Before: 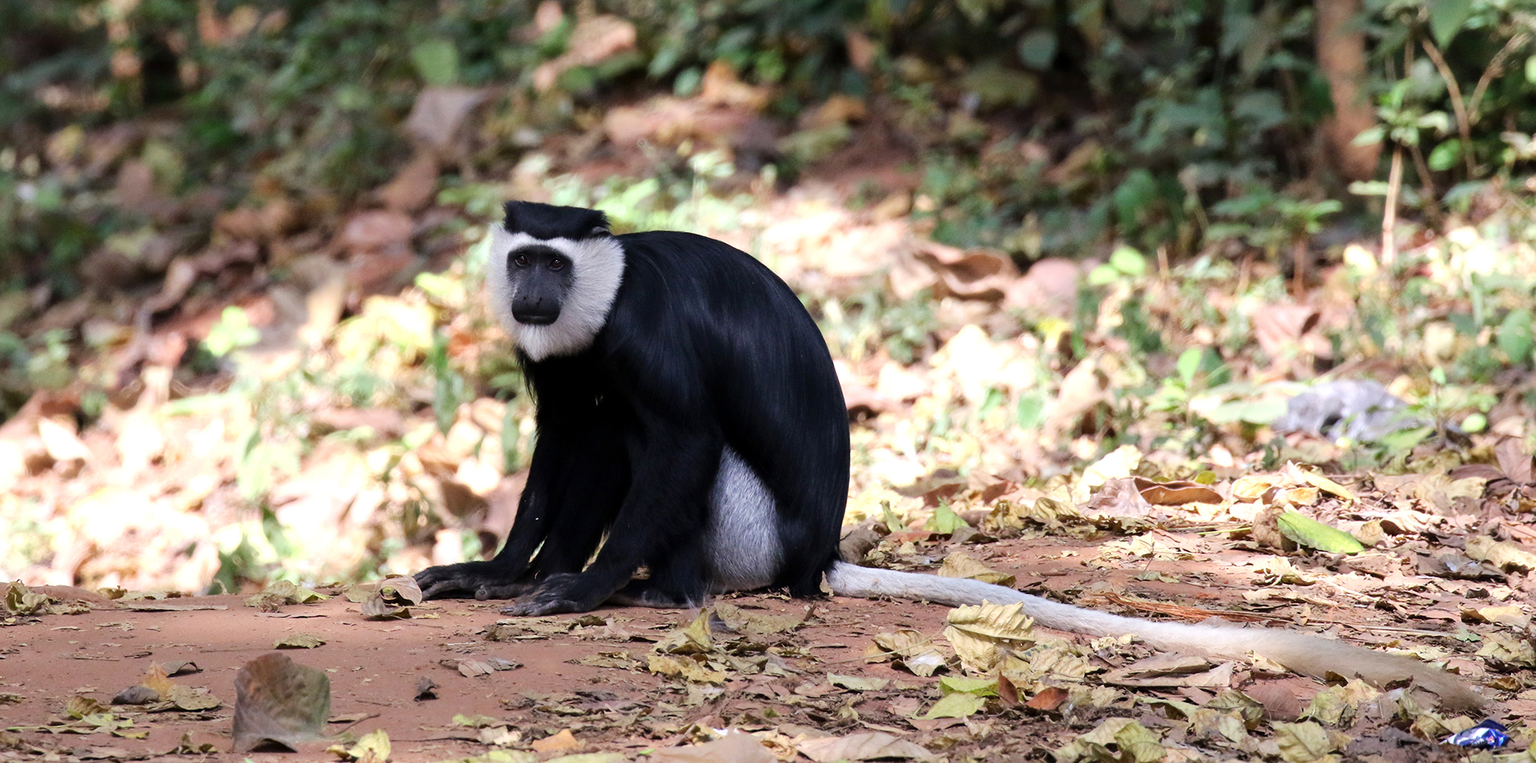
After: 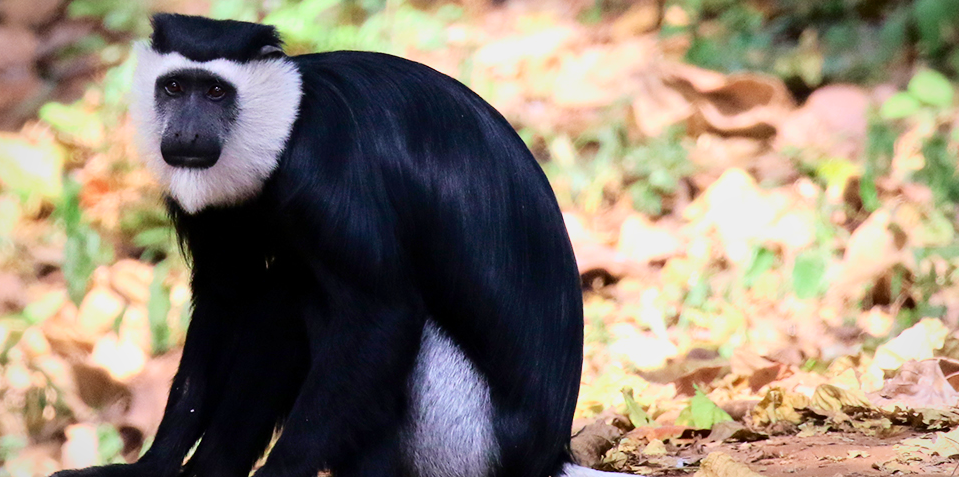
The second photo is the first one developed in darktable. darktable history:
tone equalizer: -8 EV -0.002 EV, -7 EV 0.005 EV, -6 EV -0.009 EV, -5 EV 0.011 EV, -4 EV -0.012 EV, -3 EV 0.007 EV, -2 EV -0.062 EV, -1 EV -0.293 EV, +0 EV -0.582 EV, smoothing diameter 2%, edges refinement/feathering 20, mask exposure compensation -1.57 EV, filter diffusion 5
vignetting: fall-off radius 100%, width/height ratio 1.337
tone curve: curves: ch0 [(0, 0) (0.091, 0.077) (0.389, 0.458) (0.745, 0.82) (0.856, 0.899) (0.92, 0.938) (1, 0.973)]; ch1 [(0, 0) (0.437, 0.404) (0.5, 0.5) (0.529, 0.55) (0.58, 0.6) (0.616, 0.649) (1, 1)]; ch2 [(0, 0) (0.442, 0.415) (0.5, 0.5) (0.535, 0.557) (0.585, 0.62) (1, 1)], color space Lab, independent channels, preserve colors none
crop: left 25%, top 25%, right 25%, bottom 25%
